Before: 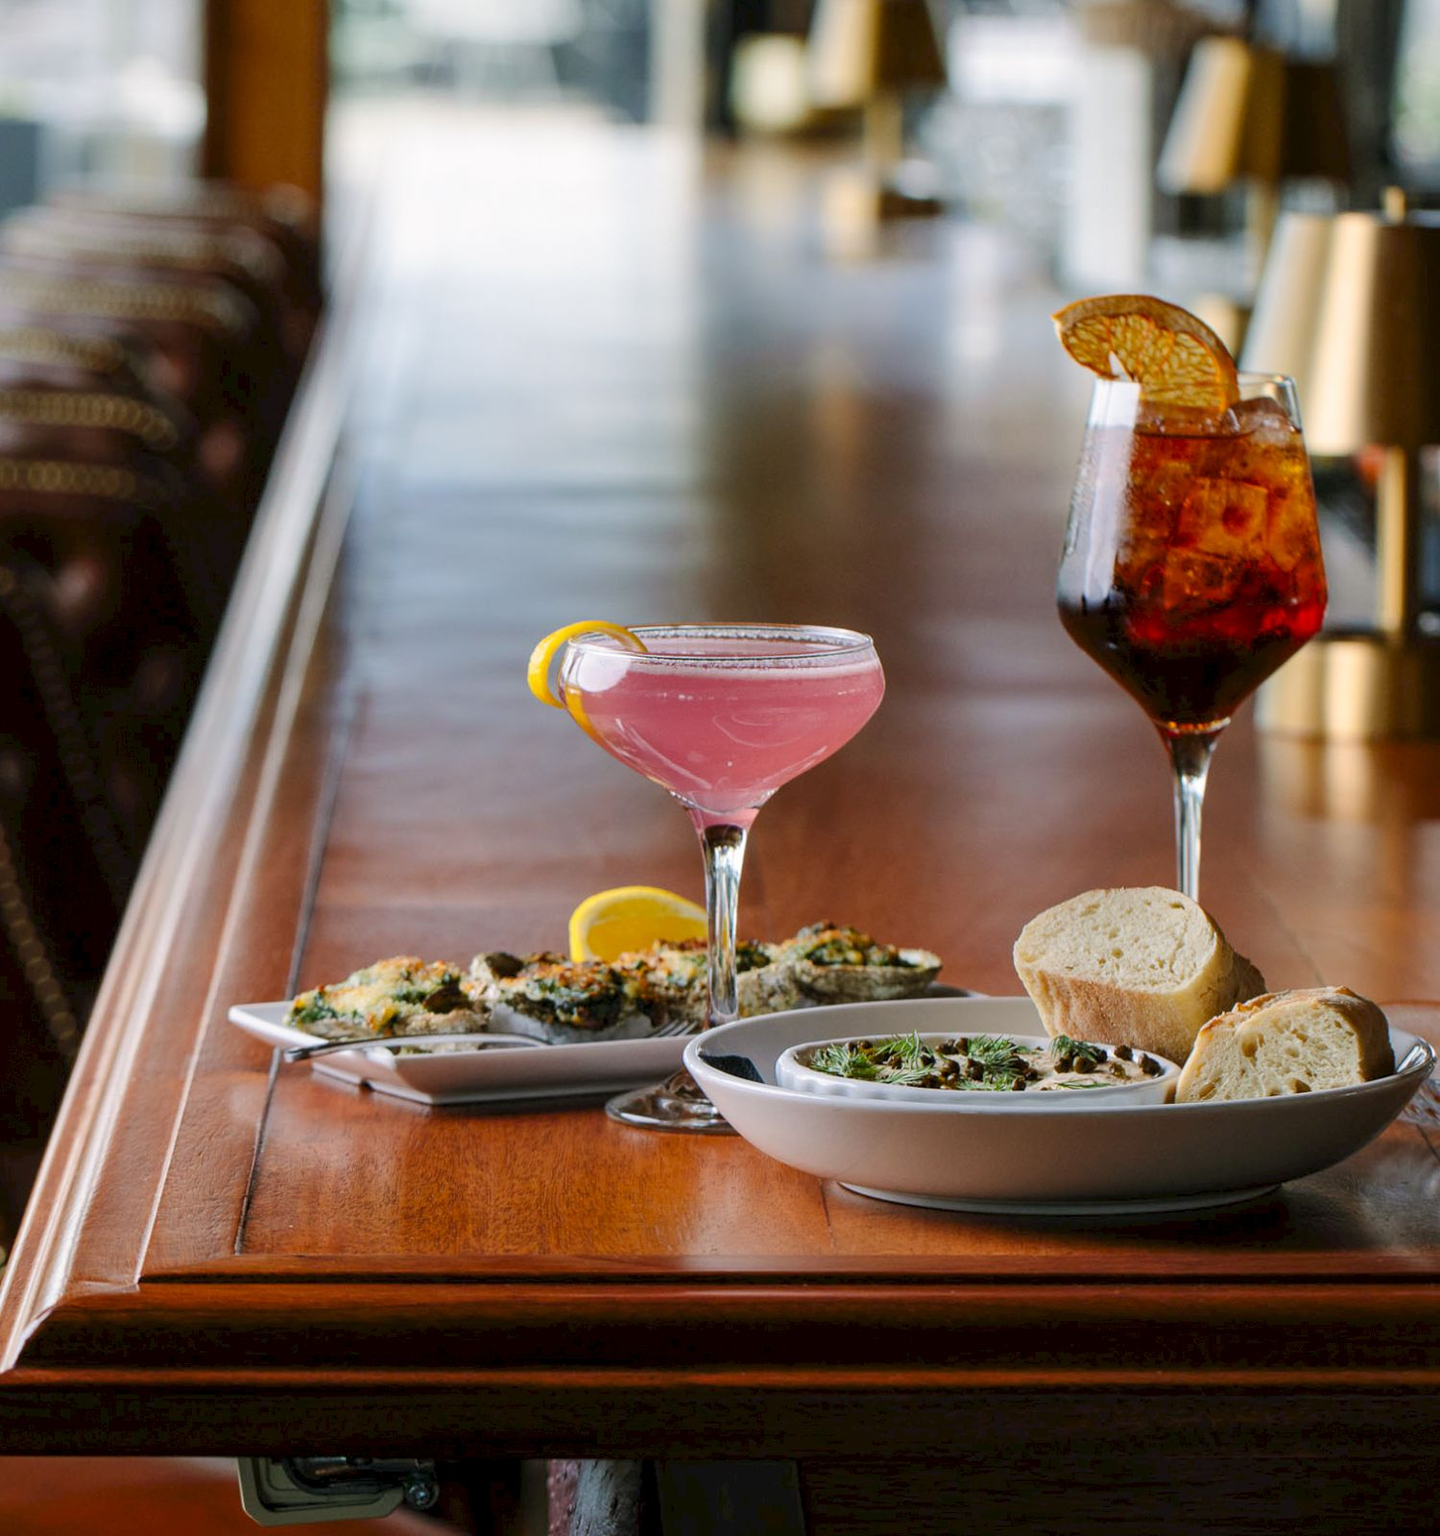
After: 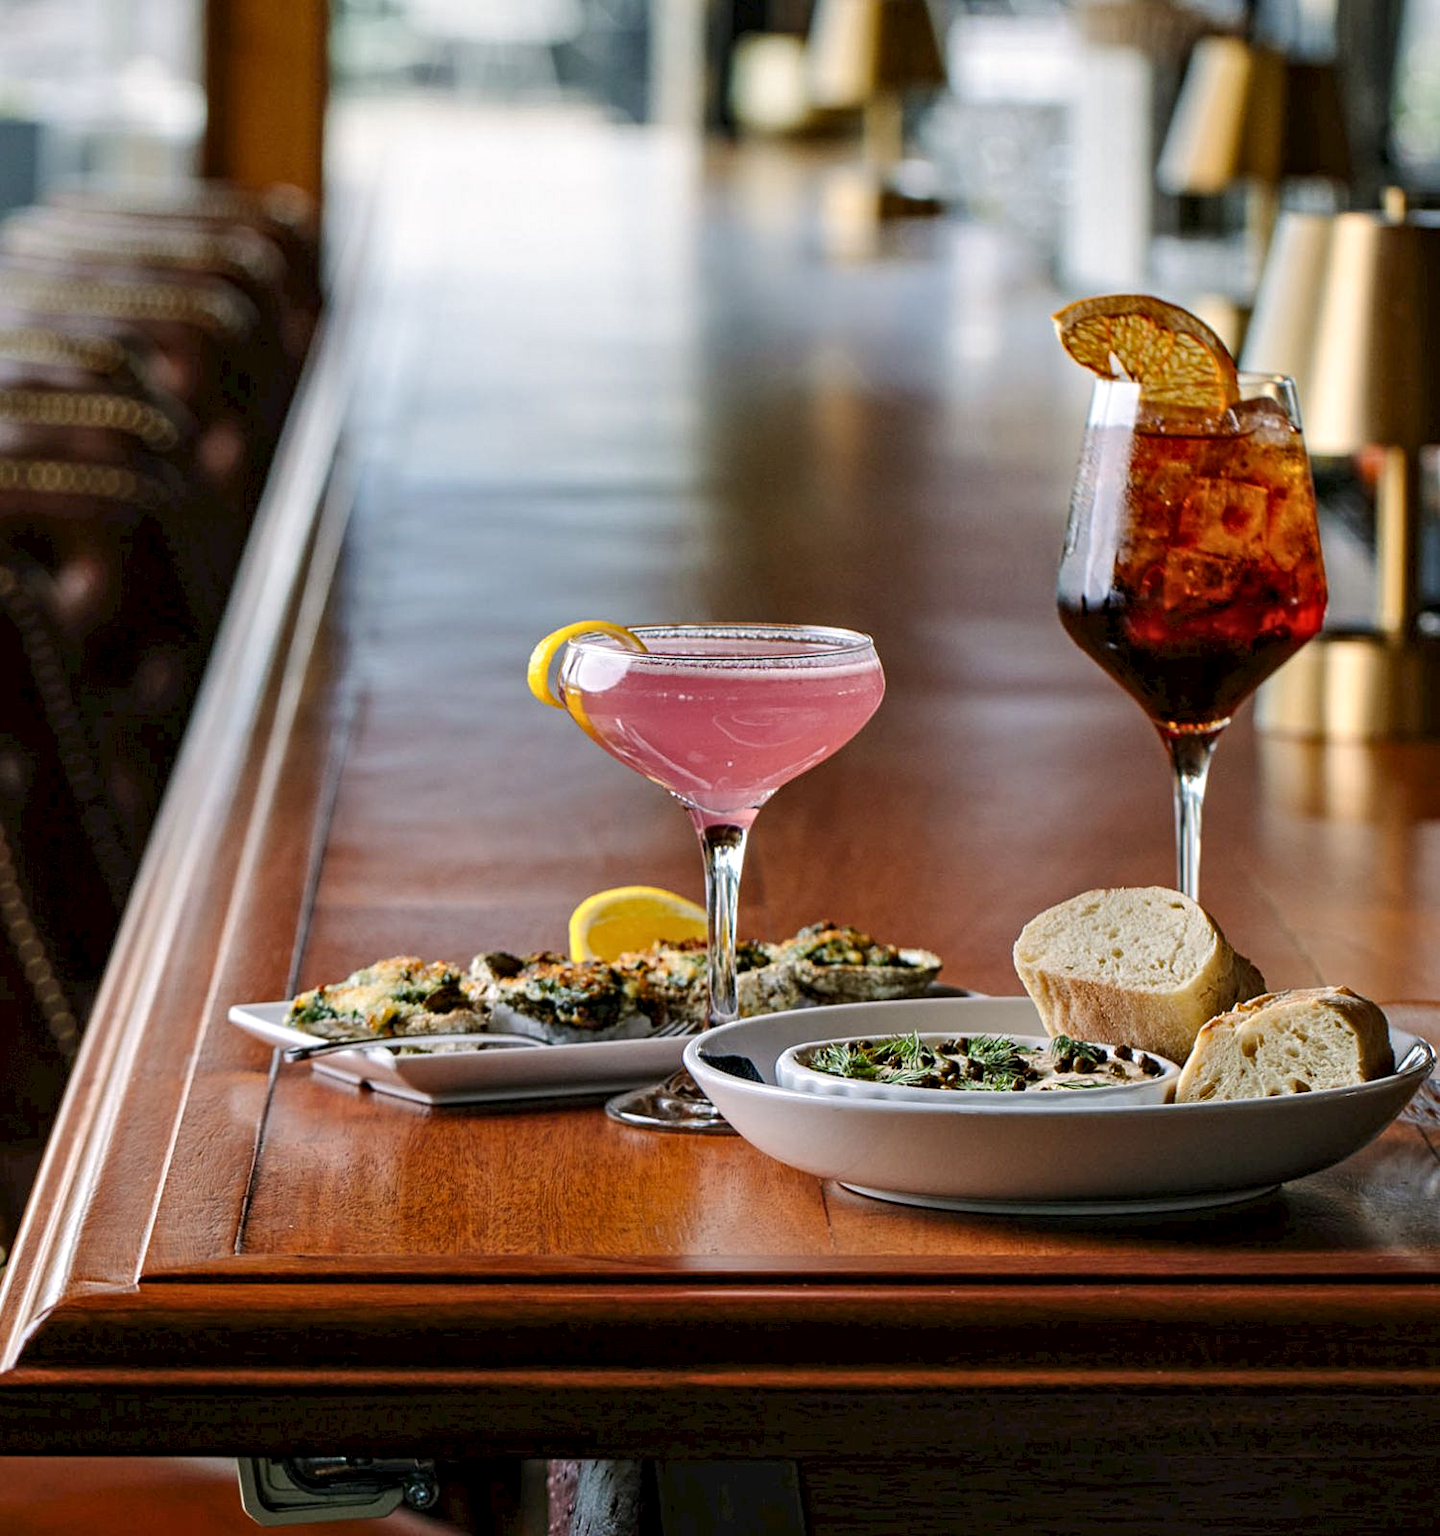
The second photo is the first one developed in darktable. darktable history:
contrast equalizer: octaves 7, y [[0.502, 0.517, 0.543, 0.576, 0.611, 0.631], [0.5 ×6], [0.5 ×6], [0 ×6], [0 ×6]]
